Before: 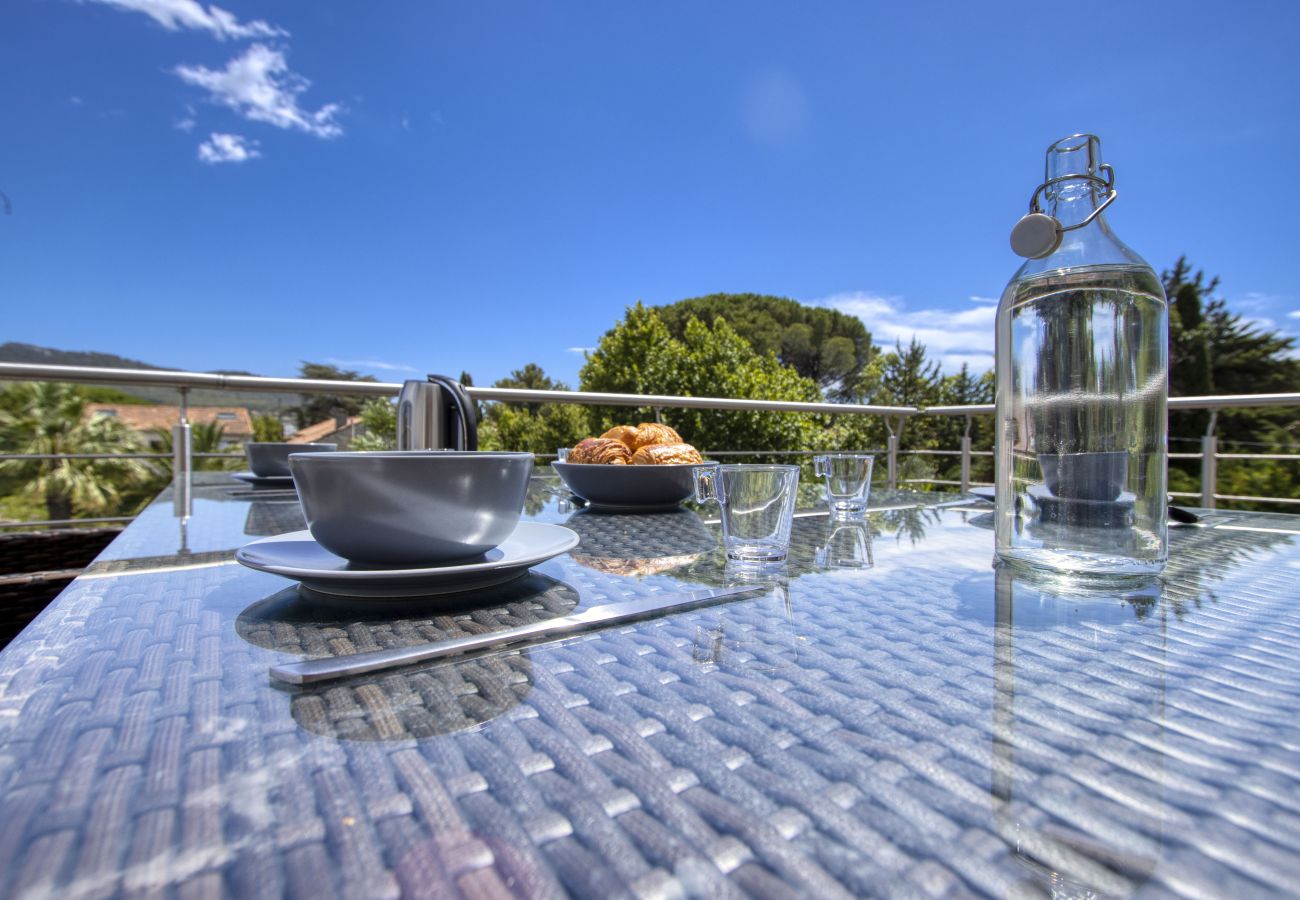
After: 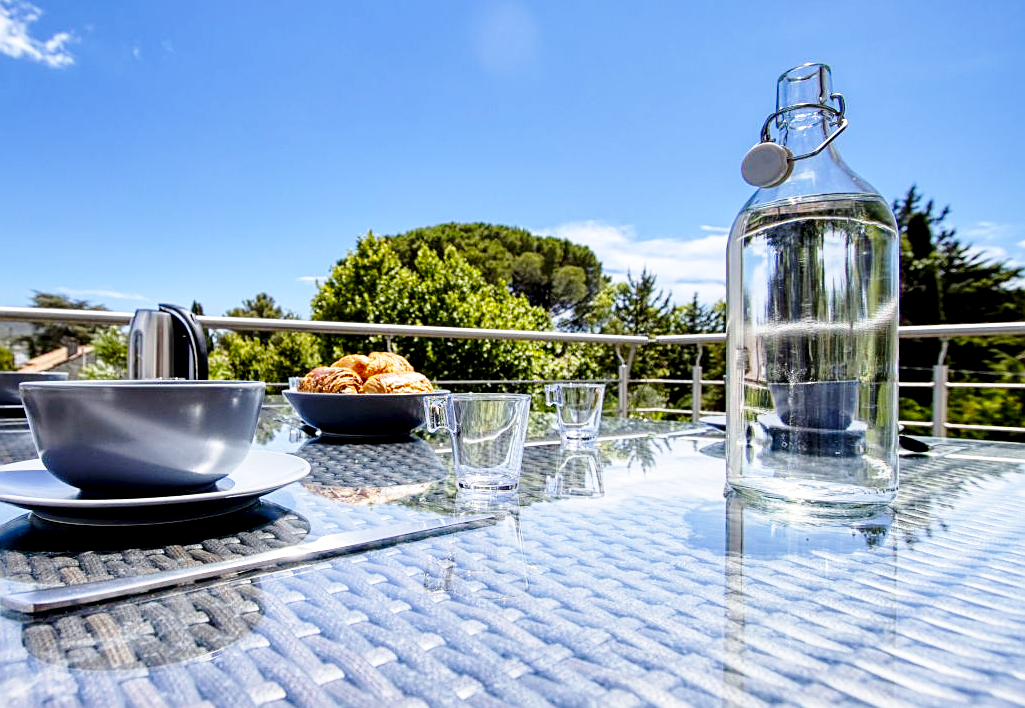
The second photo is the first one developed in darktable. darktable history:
base curve: curves: ch0 [(0, 0) (0.028, 0.03) (0.121, 0.232) (0.46, 0.748) (0.859, 0.968) (1, 1)], preserve colors none
exposure: black level correction 0.016, exposure -0.009 EV, compensate highlight preservation false
sharpen: on, module defaults
crop and rotate: left 20.74%, top 7.912%, right 0.375%, bottom 13.378%
